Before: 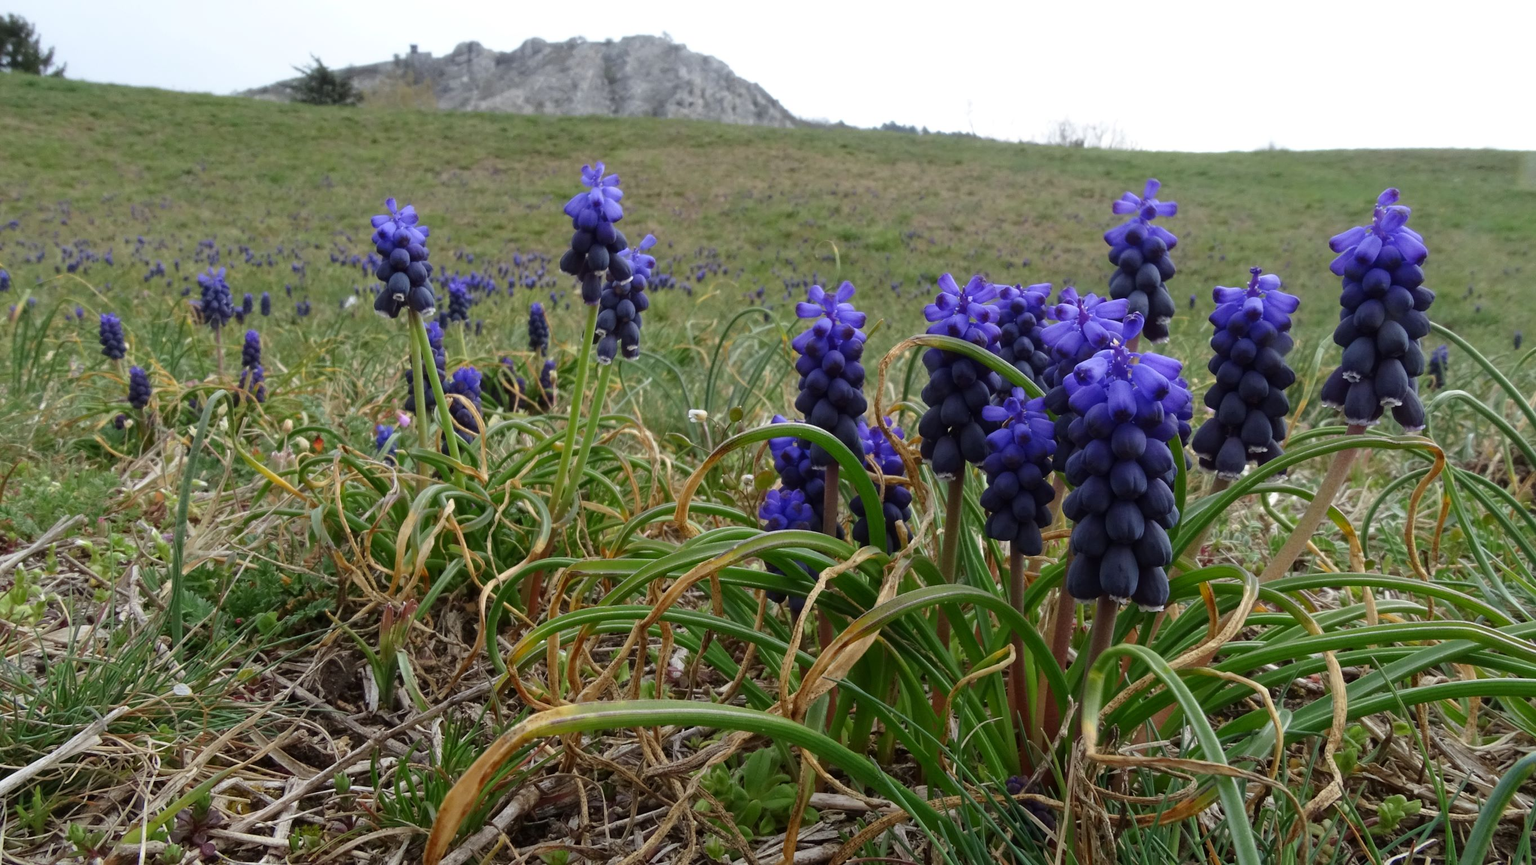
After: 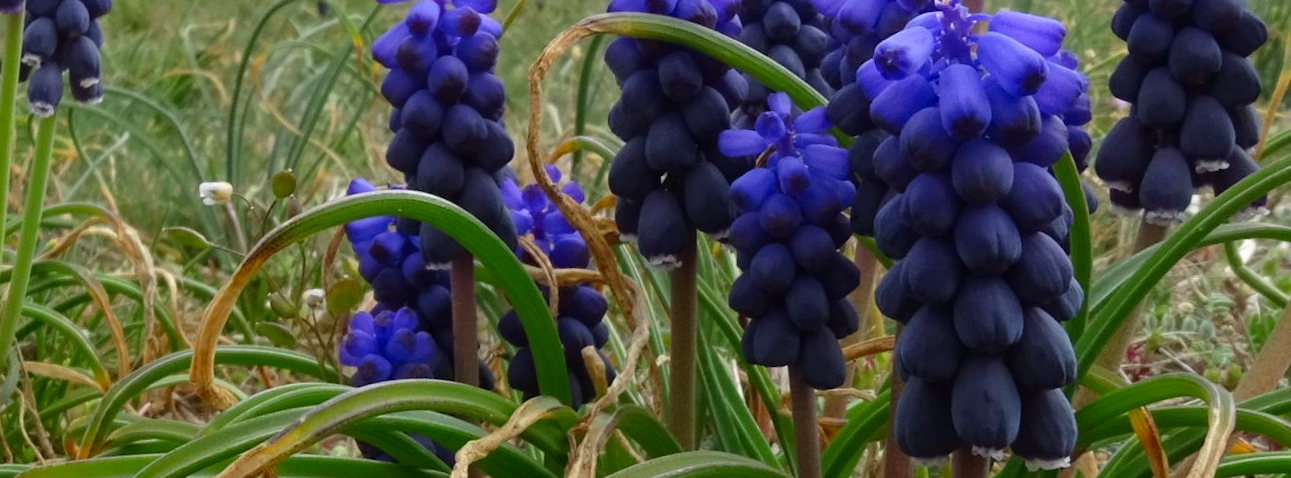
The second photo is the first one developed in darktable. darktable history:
rotate and perspective: rotation -5°, crop left 0.05, crop right 0.952, crop top 0.11, crop bottom 0.89
contrast brightness saturation: saturation 0.18
crop: left 36.607%, top 34.735%, right 13.146%, bottom 30.611%
